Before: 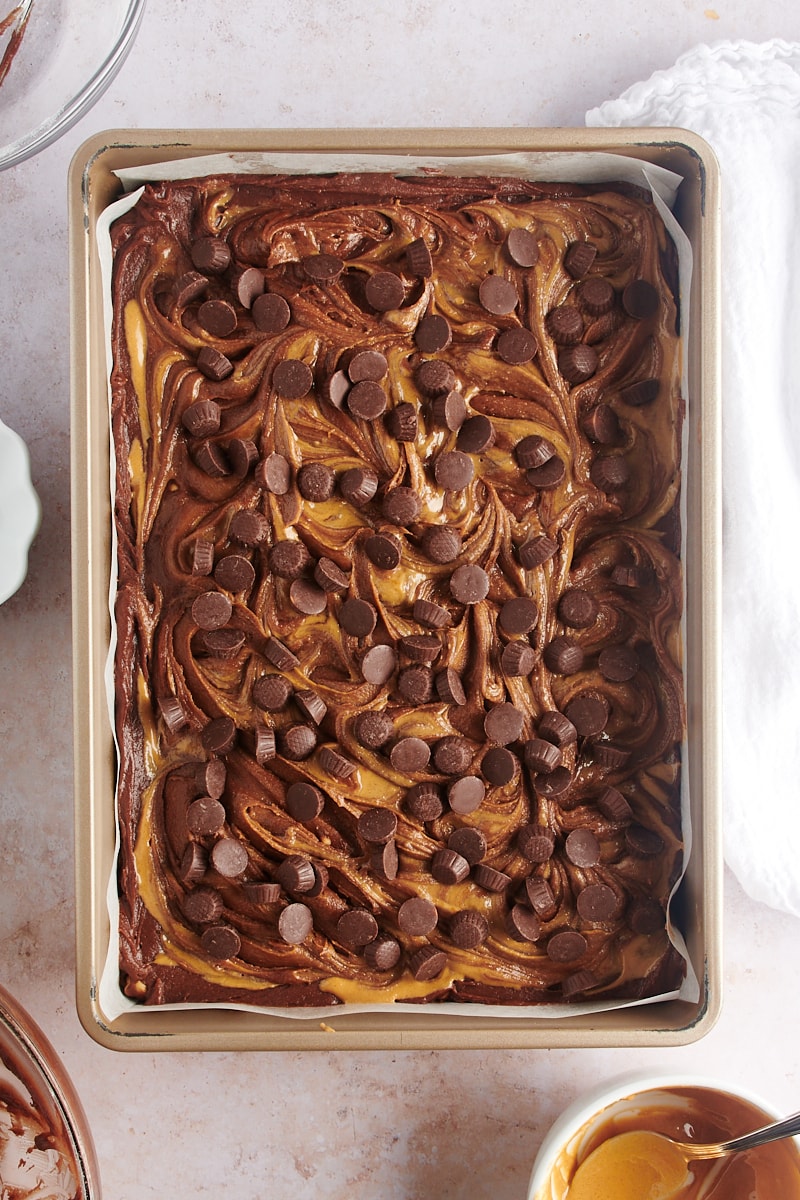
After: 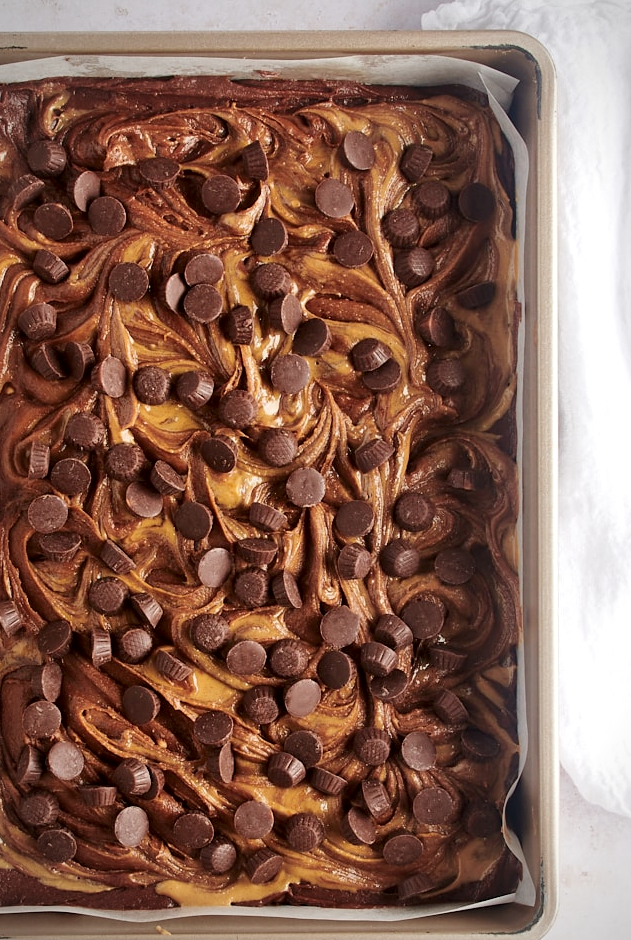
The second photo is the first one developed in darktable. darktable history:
local contrast: mode bilateral grid, contrast 19, coarseness 50, detail 148%, midtone range 0.2
crop and rotate: left 20.579%, top 8.089%, right 0.468%, bottom 13.515%
vignetting: fall-off radius 61.11%, brightness -0.521, saturation -0.516, unbound false
